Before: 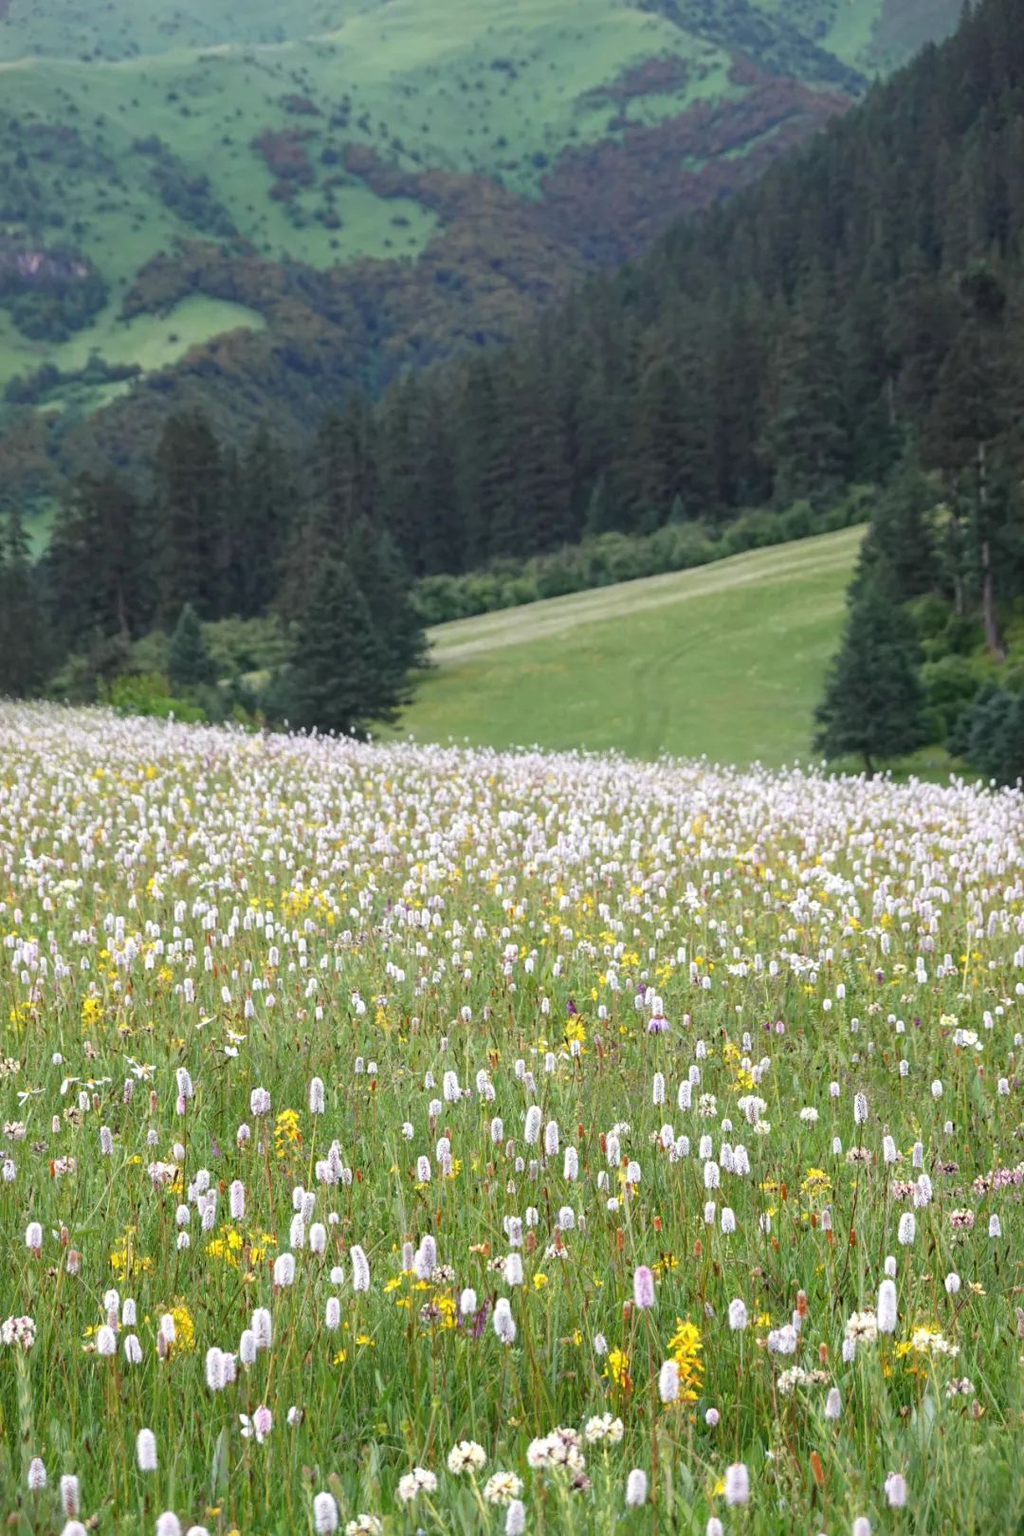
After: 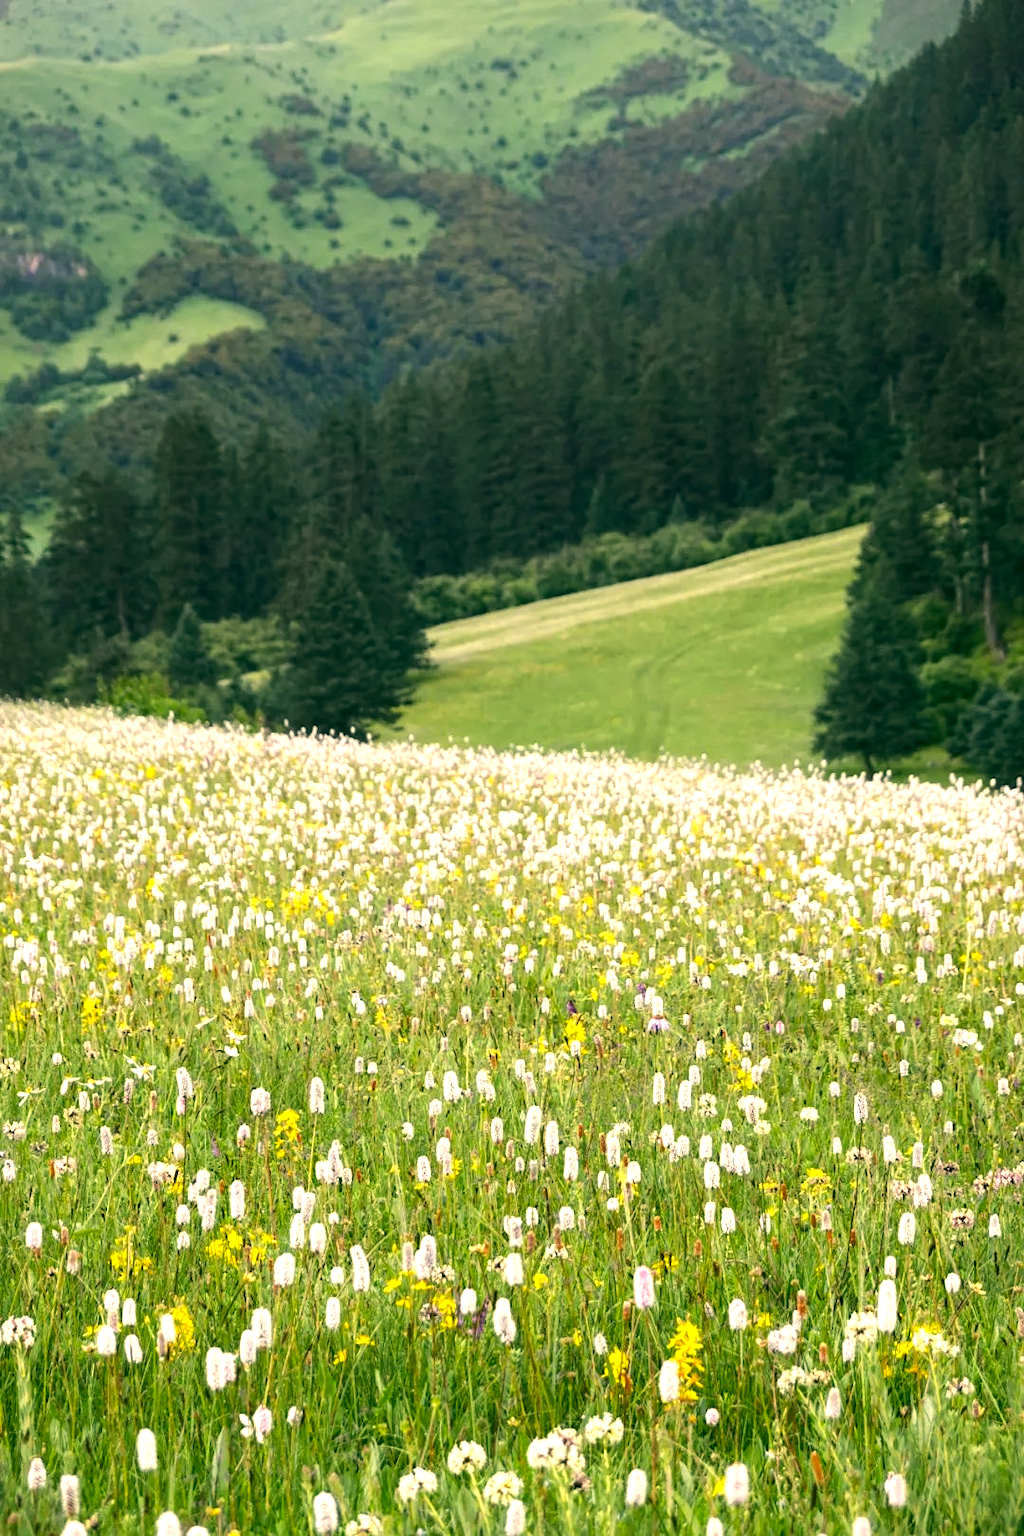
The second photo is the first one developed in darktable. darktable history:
tone equalizer: -8 EV -0.75 EV, -7 EV -0.7 EV, -6 EV -0.6 EV, -5 EV -0.4 EV, -3 EV 0.4 EV, -2 EV 0.6 EV, -1 EV 0.7 EV, +0 EV 0.75 EV, edges refinement/feathering 500, mask exposure compensation -1.57 EV, preserve details no
color correction: highlights a* 5.3, highlights b* 24.26, shadows a* -15.58, shadows b* 4.02
